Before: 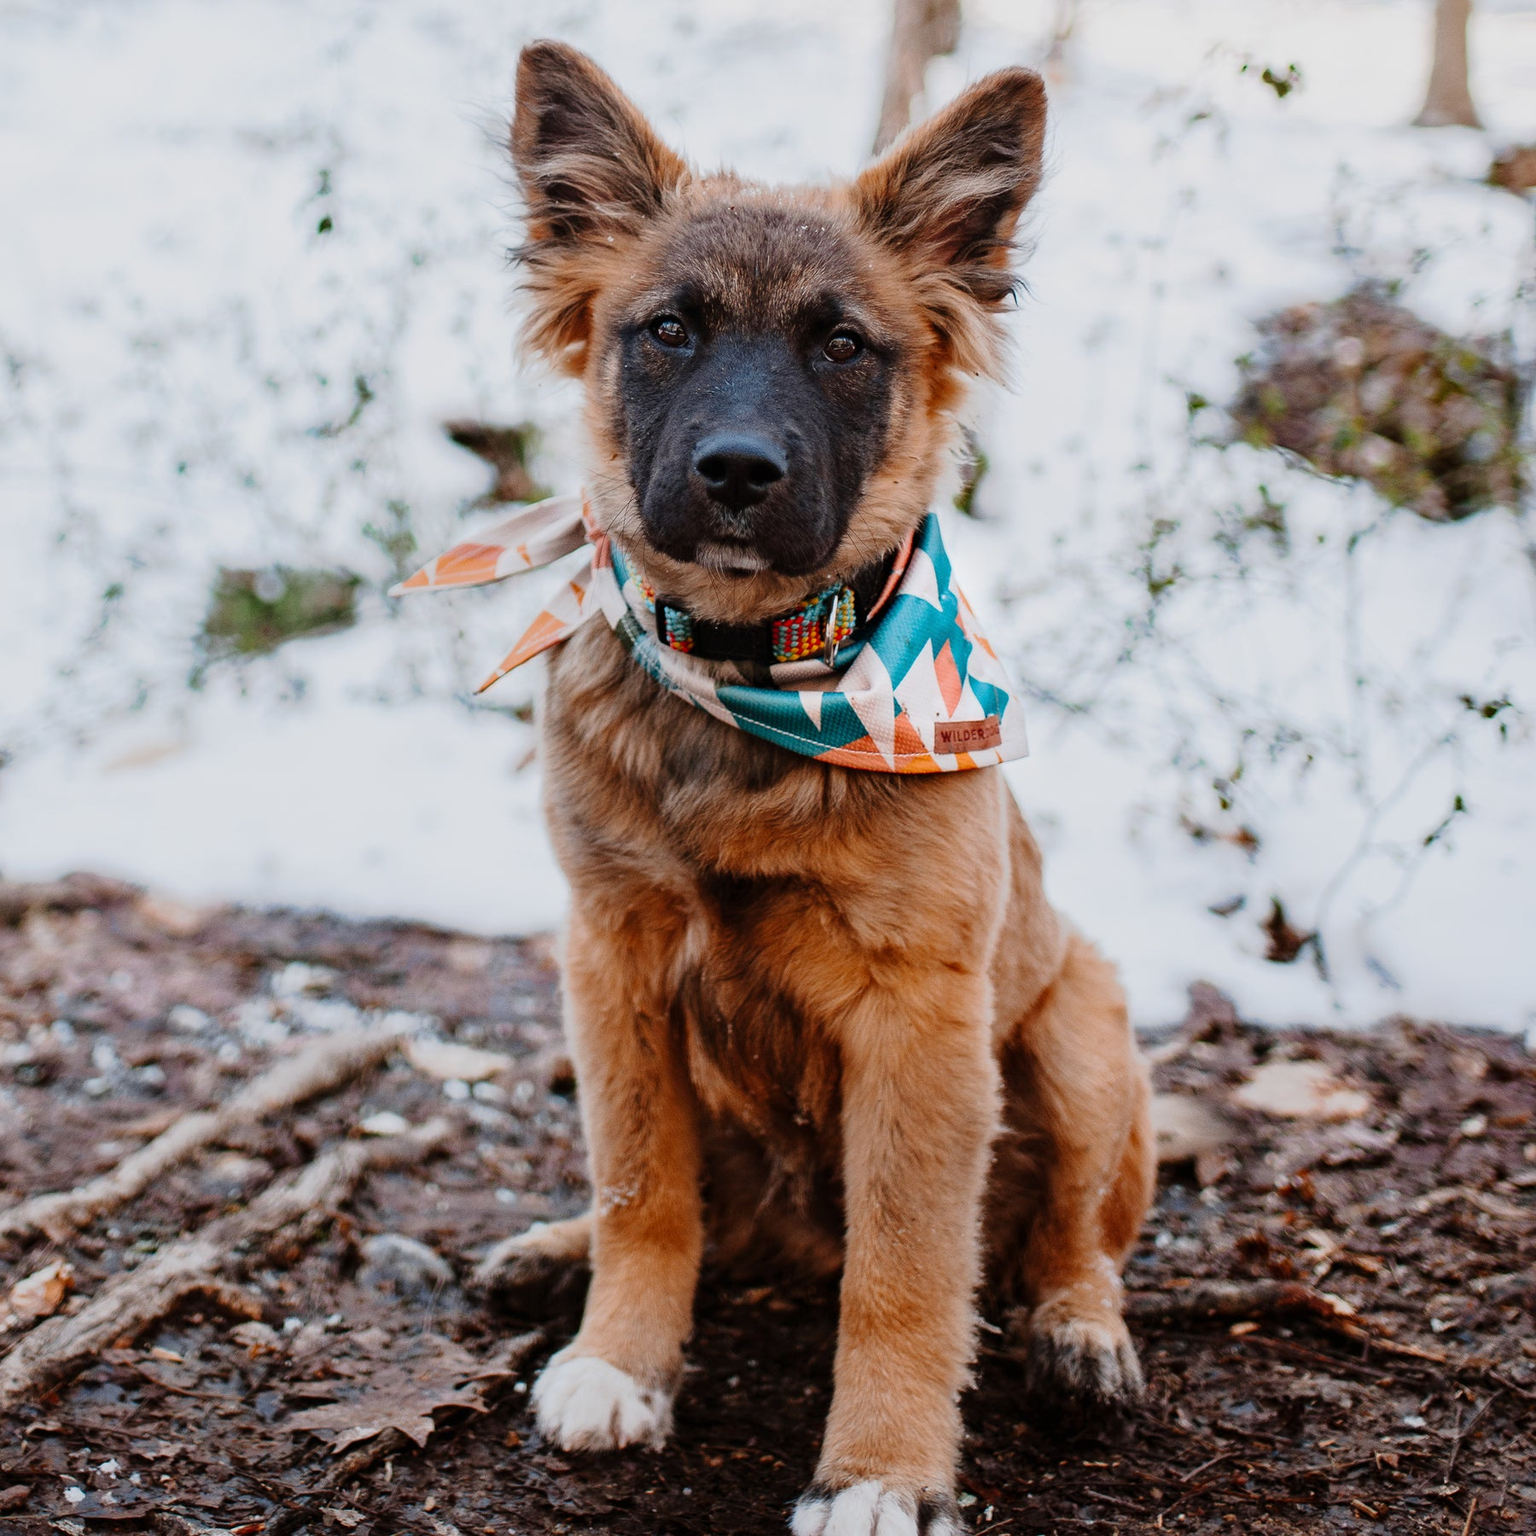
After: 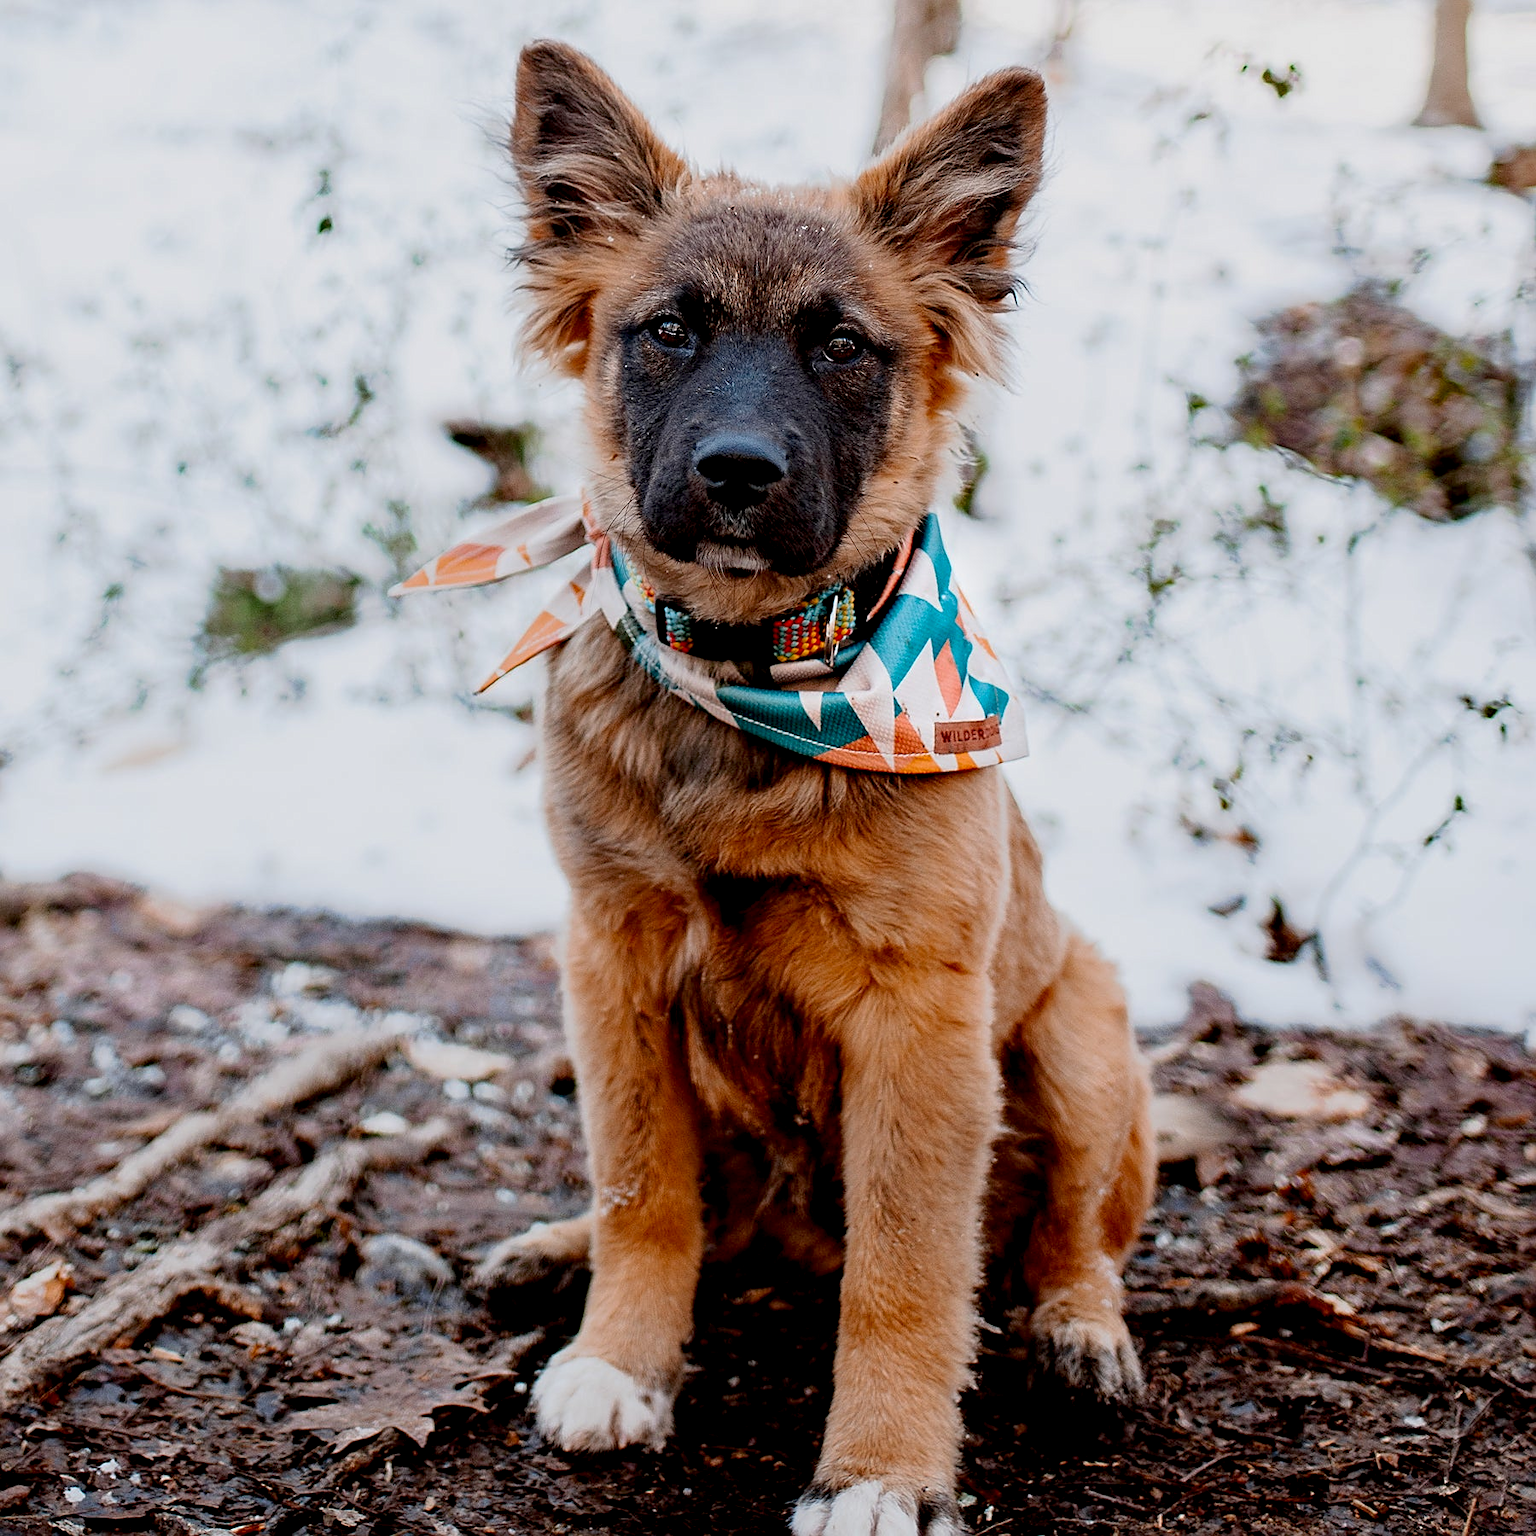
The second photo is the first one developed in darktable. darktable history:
exposure: black level correction 0.01, exposure 0.012 EV, compensate exposure bias true, compensate highlight preservation false
sharpen: on, module defaults
